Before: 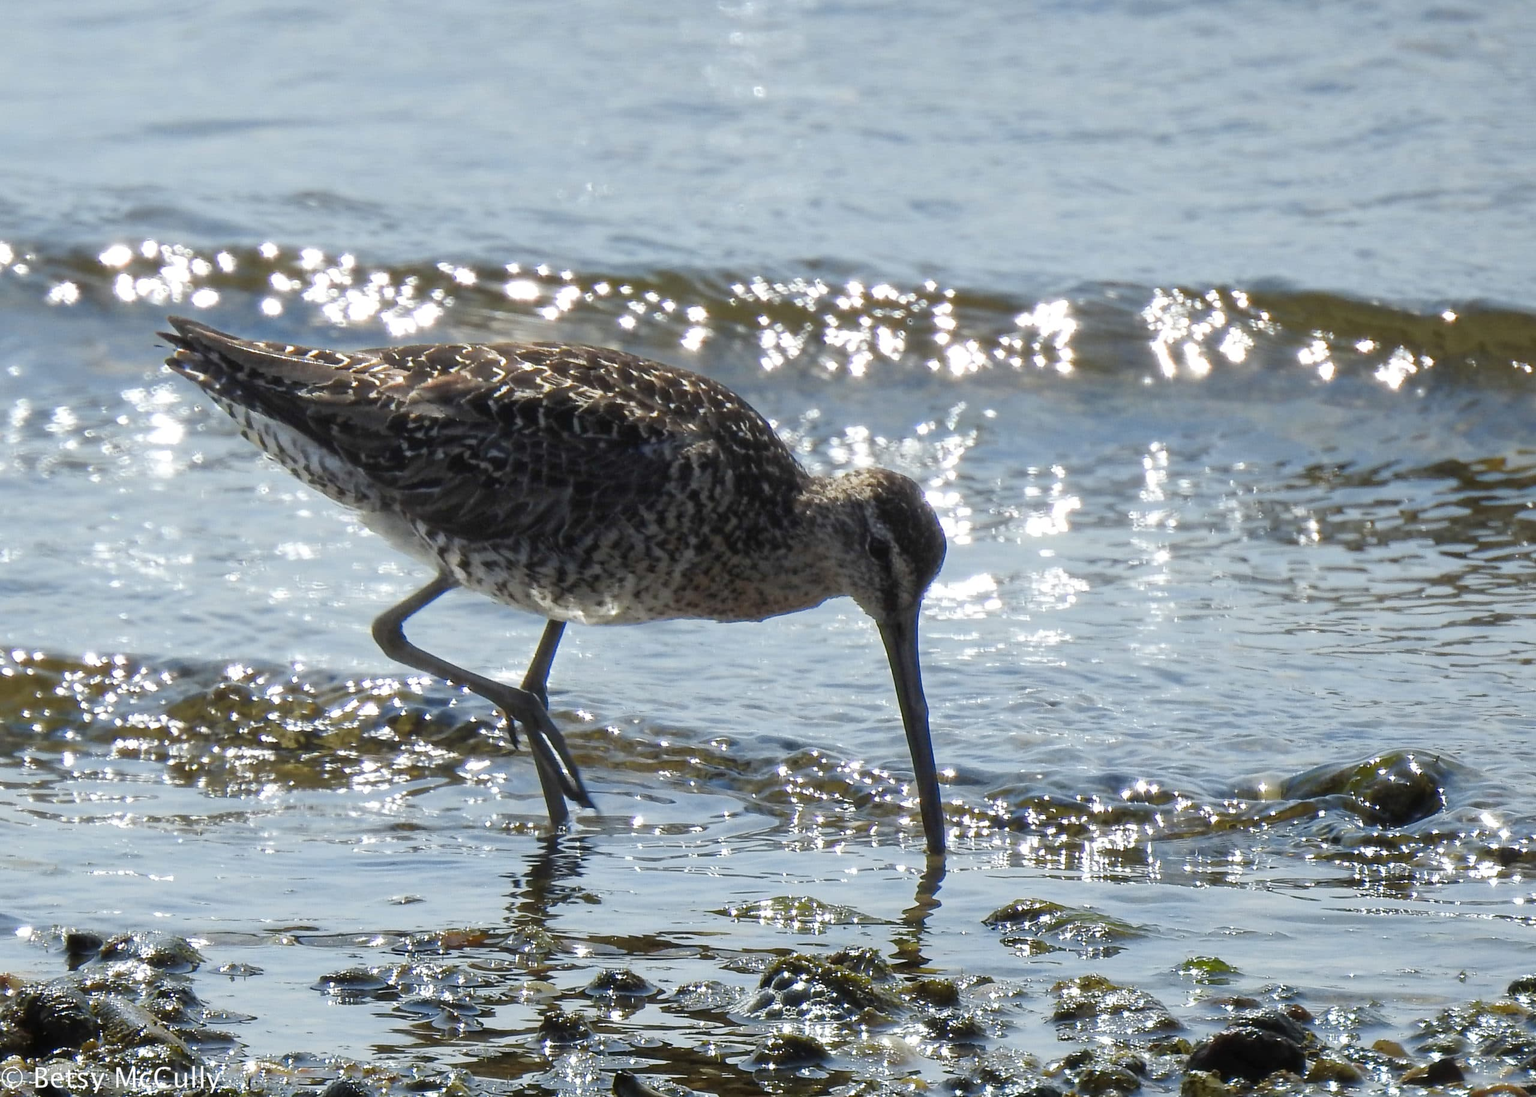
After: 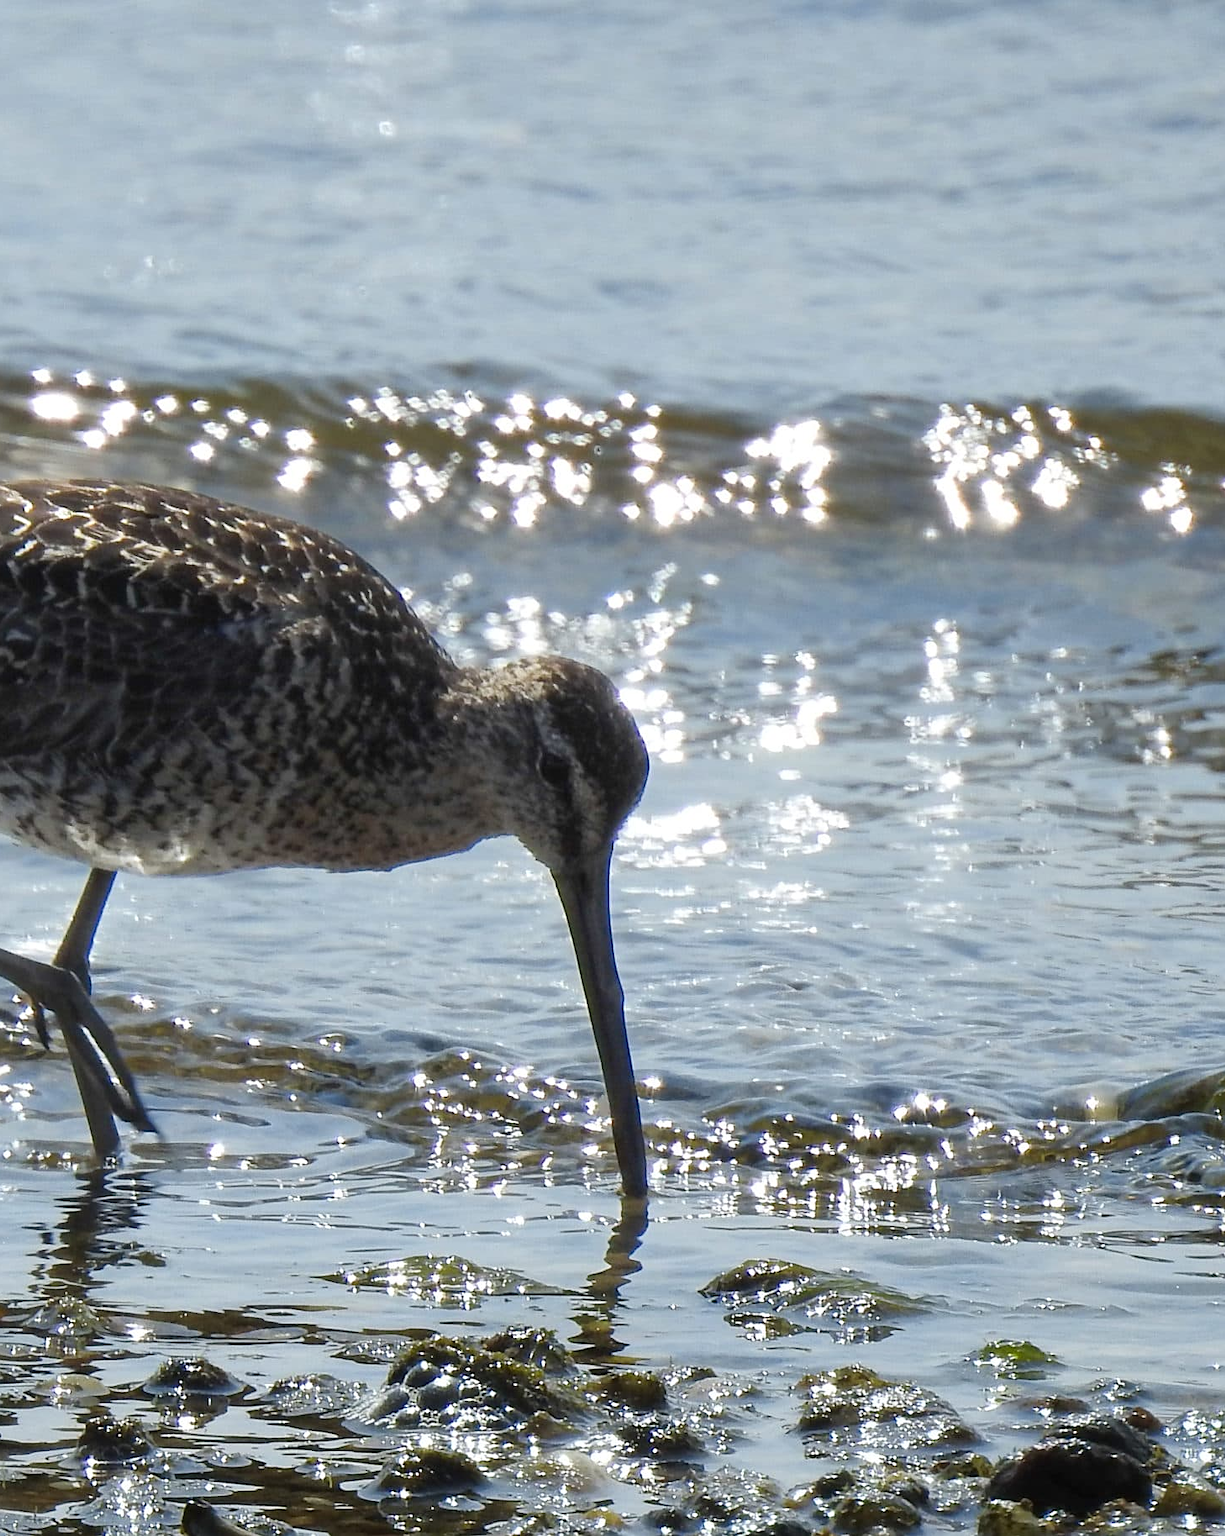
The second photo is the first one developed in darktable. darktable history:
crop: left 31.477%, top 0.014%, right 11.535%
sharpen: amount 0.204
